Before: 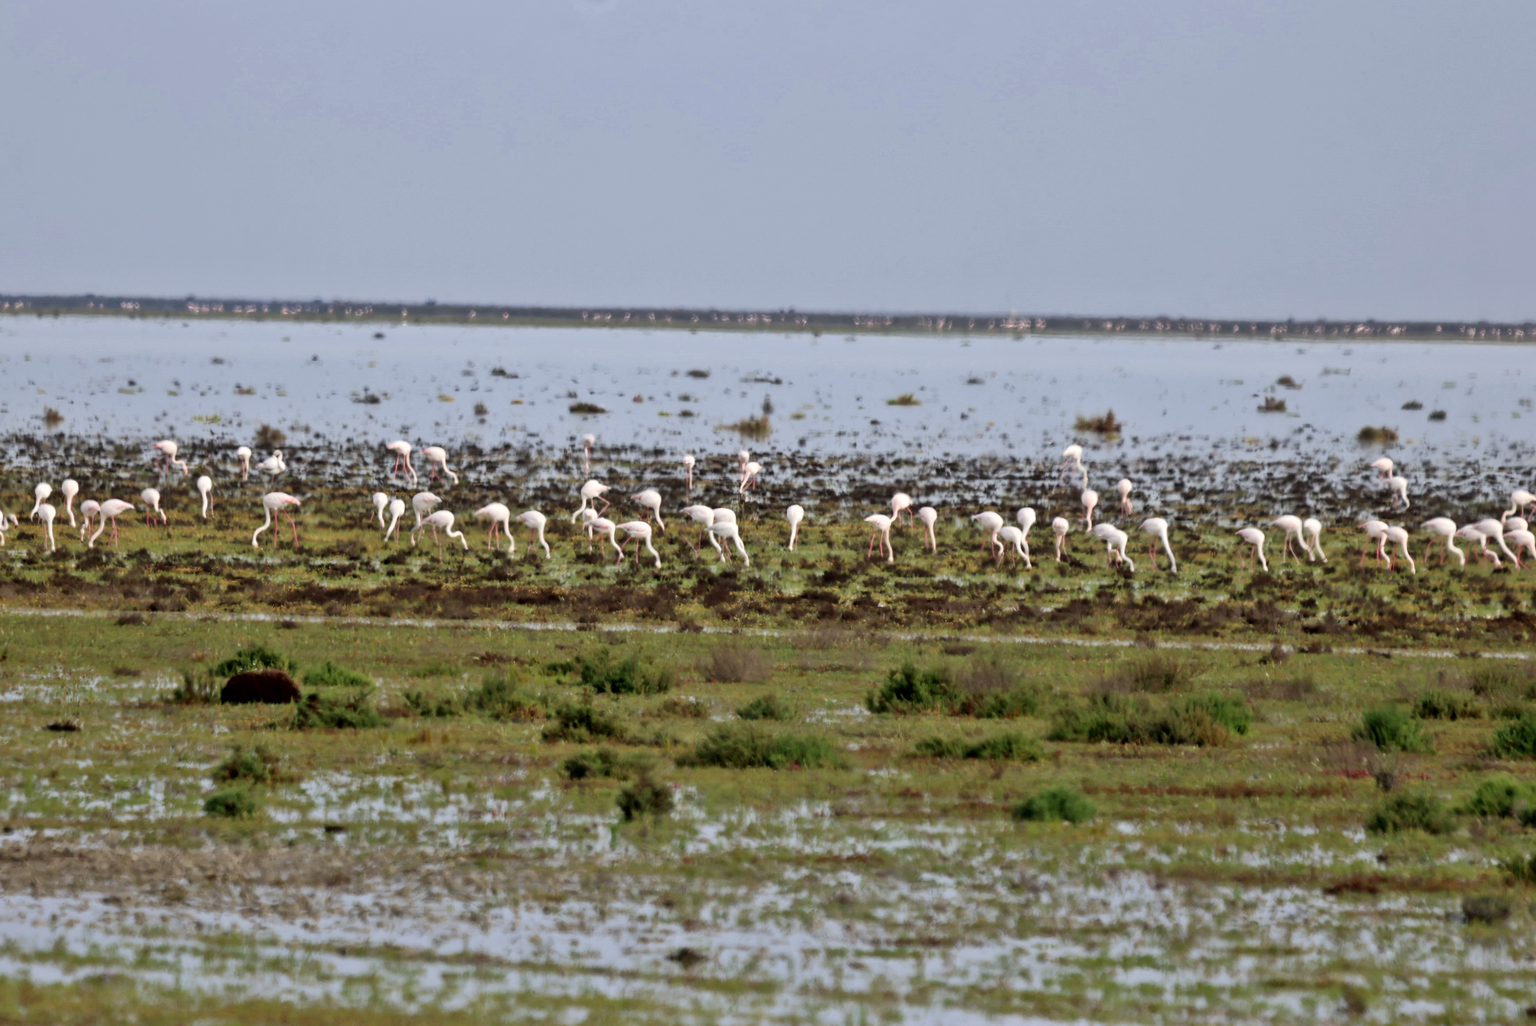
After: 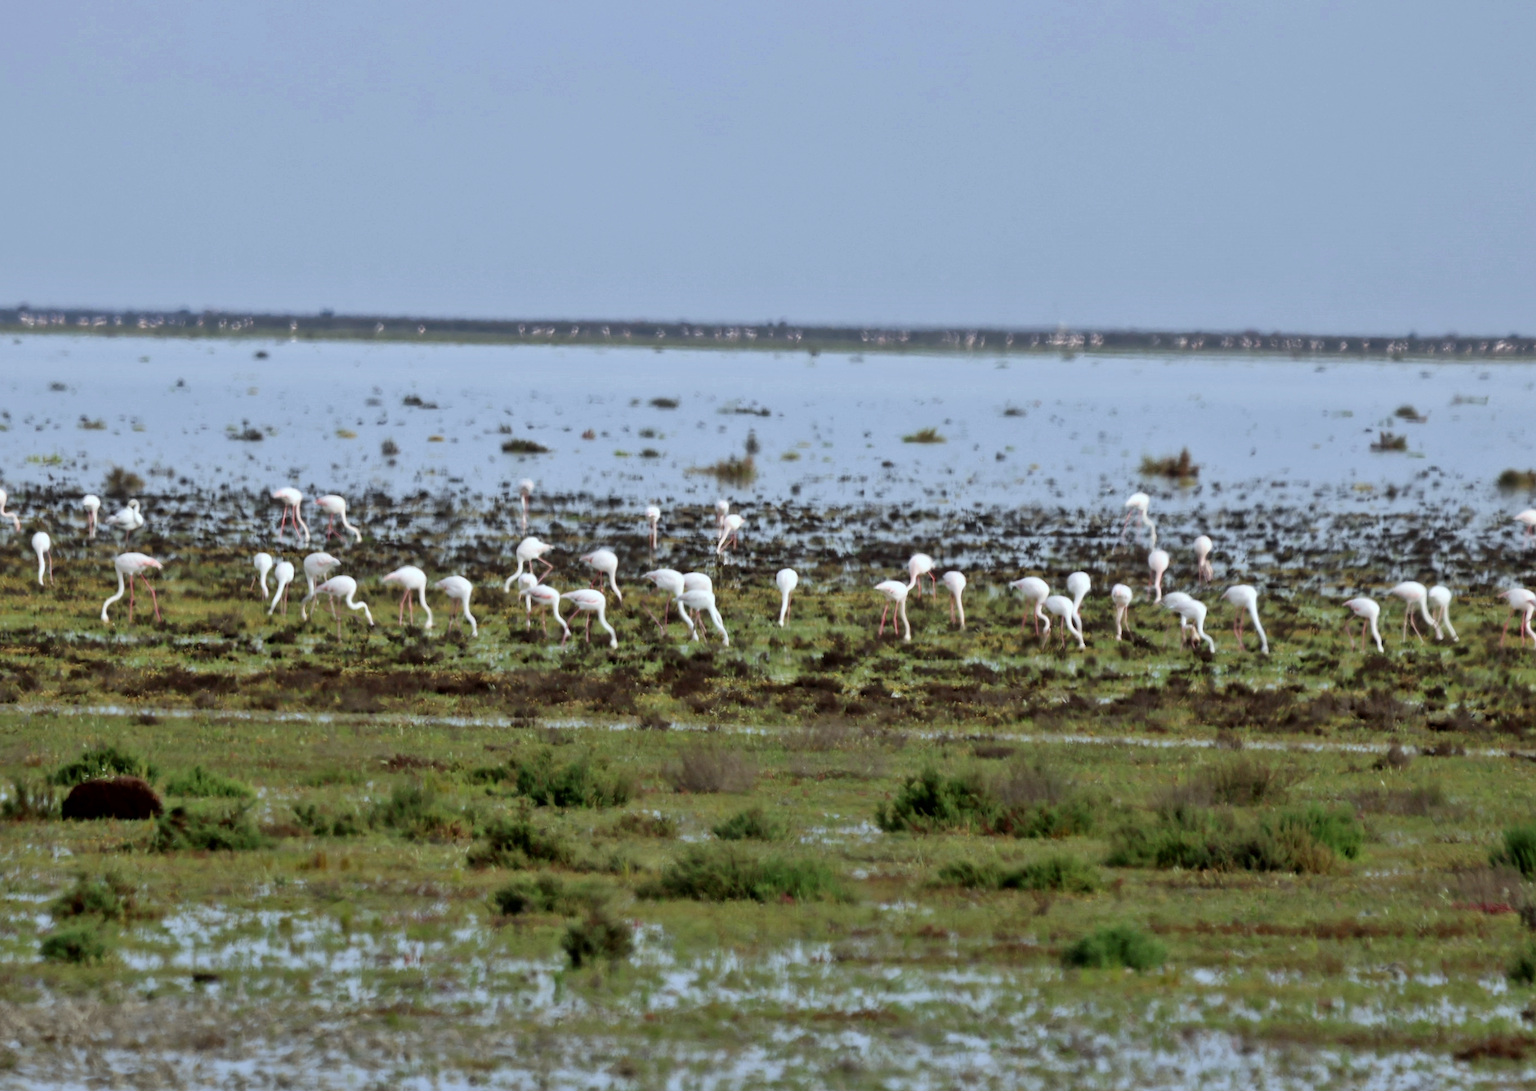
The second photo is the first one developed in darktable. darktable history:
exposure: compensate highlight preservation false
crop: left 11.225%, top 5.381%, right 9.565%, bottom 10.314%
white balance: red 0.925, blue 1.046
